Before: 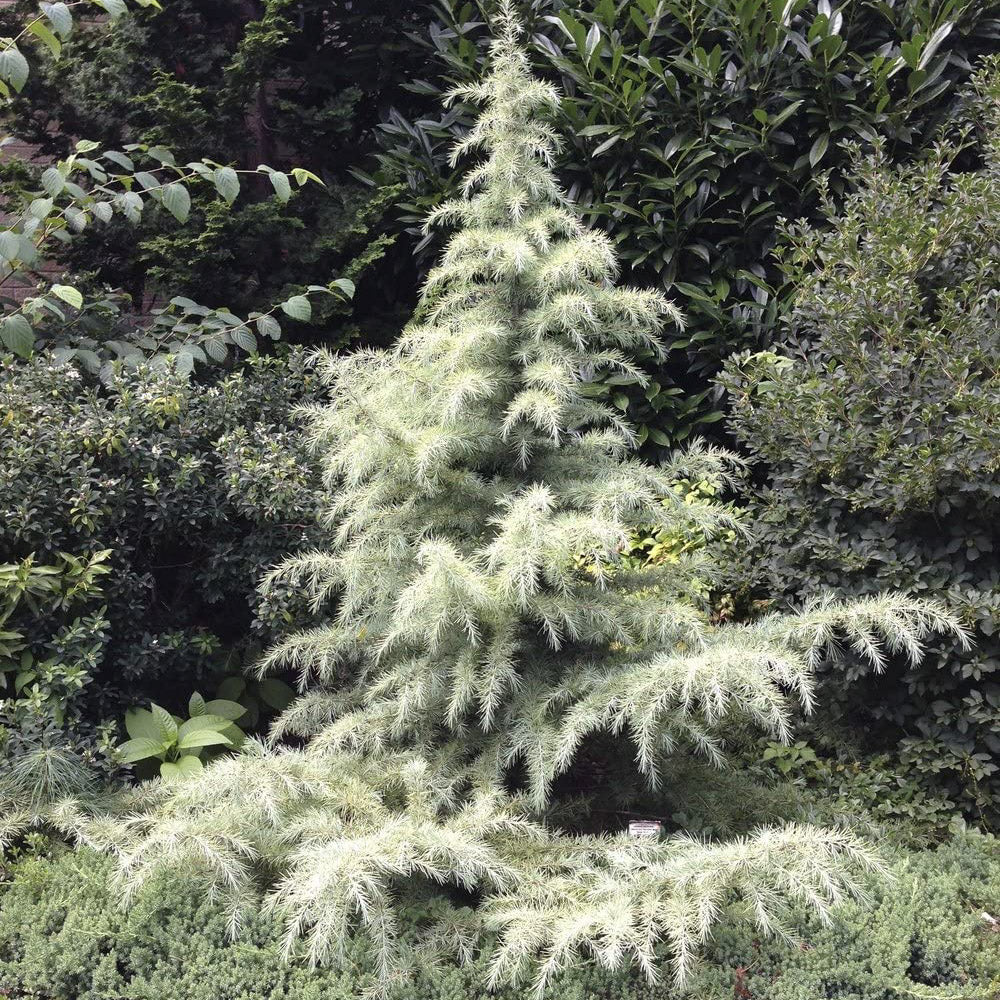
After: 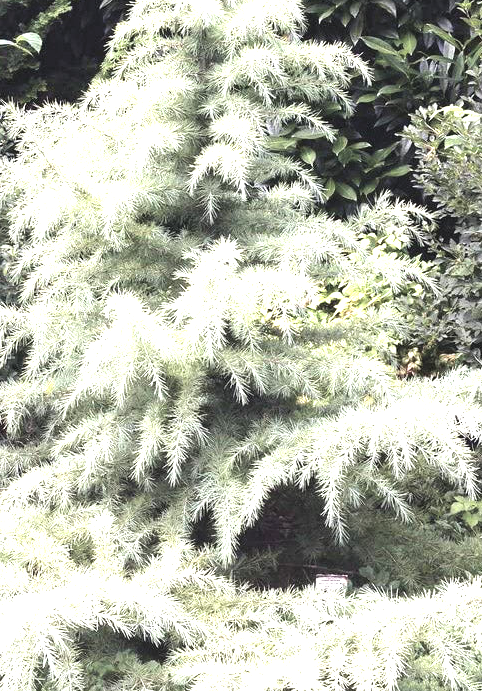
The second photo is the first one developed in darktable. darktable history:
exposure: black level correction 0, exposure 1.126 EV, compensate highlight preservation false
color balance rgb: shadows lift › hue 85.06°, global offset › luminance 0.472%, linear chroma grading › global chroma 25.051%, perceptual saturation grading › global saturation -32.352%, global vibrance 16.132%, saturation formula JzAzBz (2021)
crop: left 31.331%, top 24.612%, right 20.443%, bottom 6.225%
